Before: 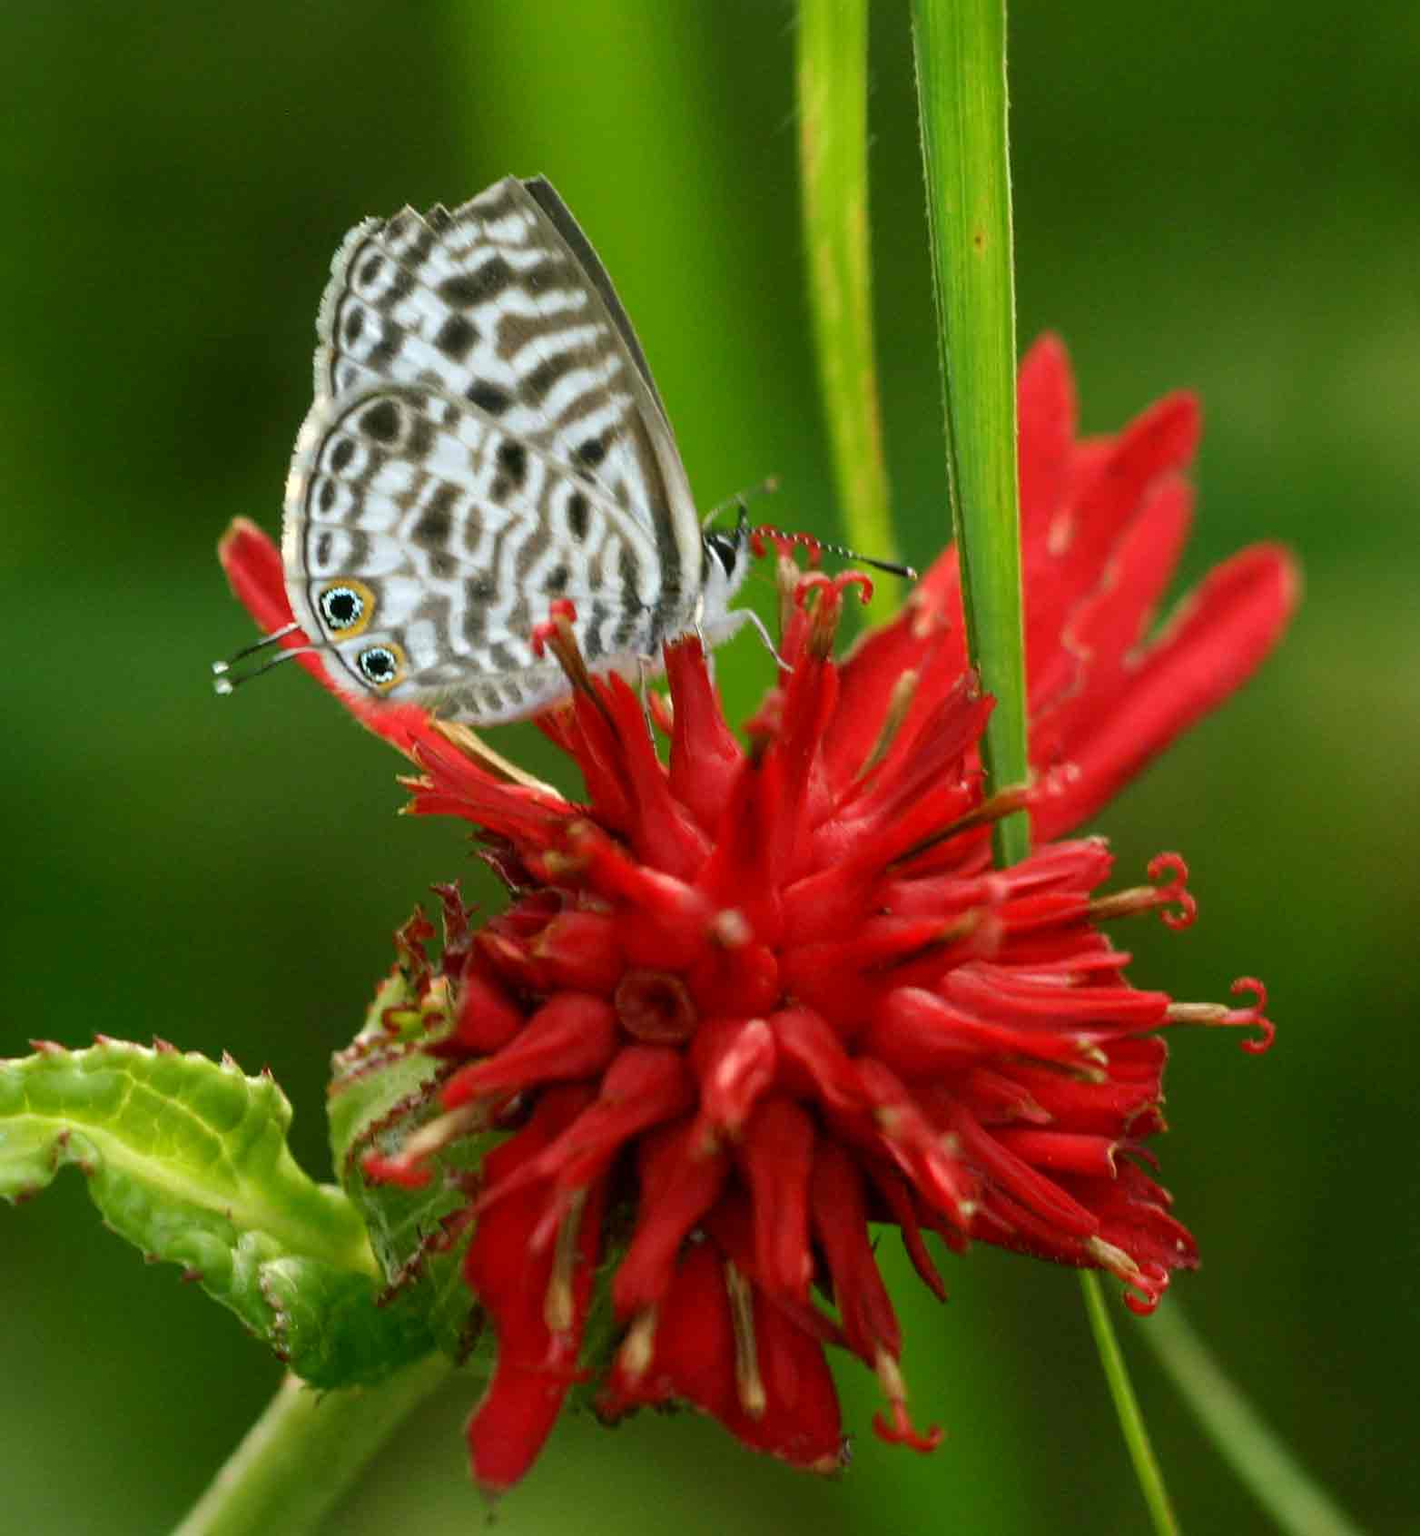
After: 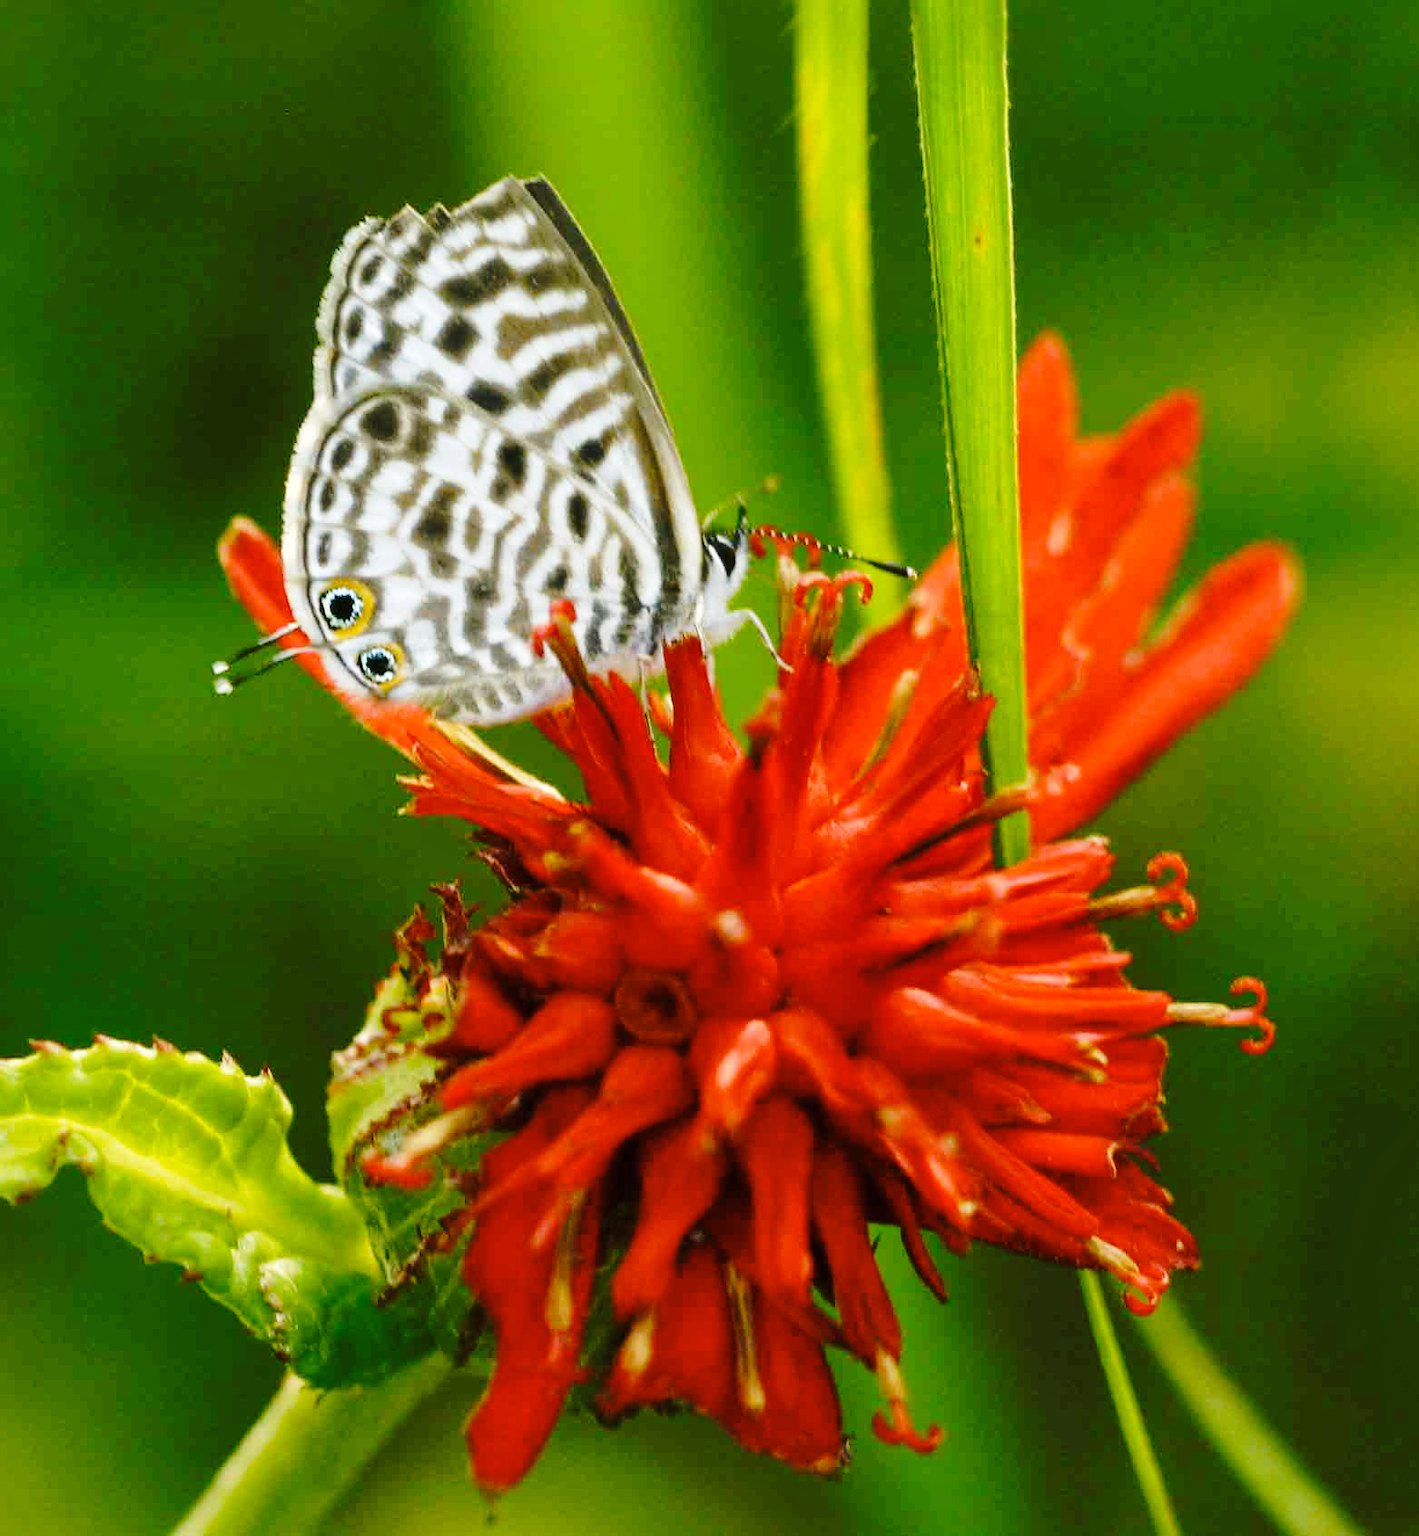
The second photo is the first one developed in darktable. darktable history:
color contrast: green-magenta contrast 0.8, blue-yellow contrast 1.1, unbound 0
shadows and highlights: on, module defaults
base curve: curves: ch0 [(0, 0) (0.04, 0.03) (0.133, 0.232) (0.448, 0.748) (0.843, 0.968) (1, 1)], preserve colors none
white balance: emerald 1
